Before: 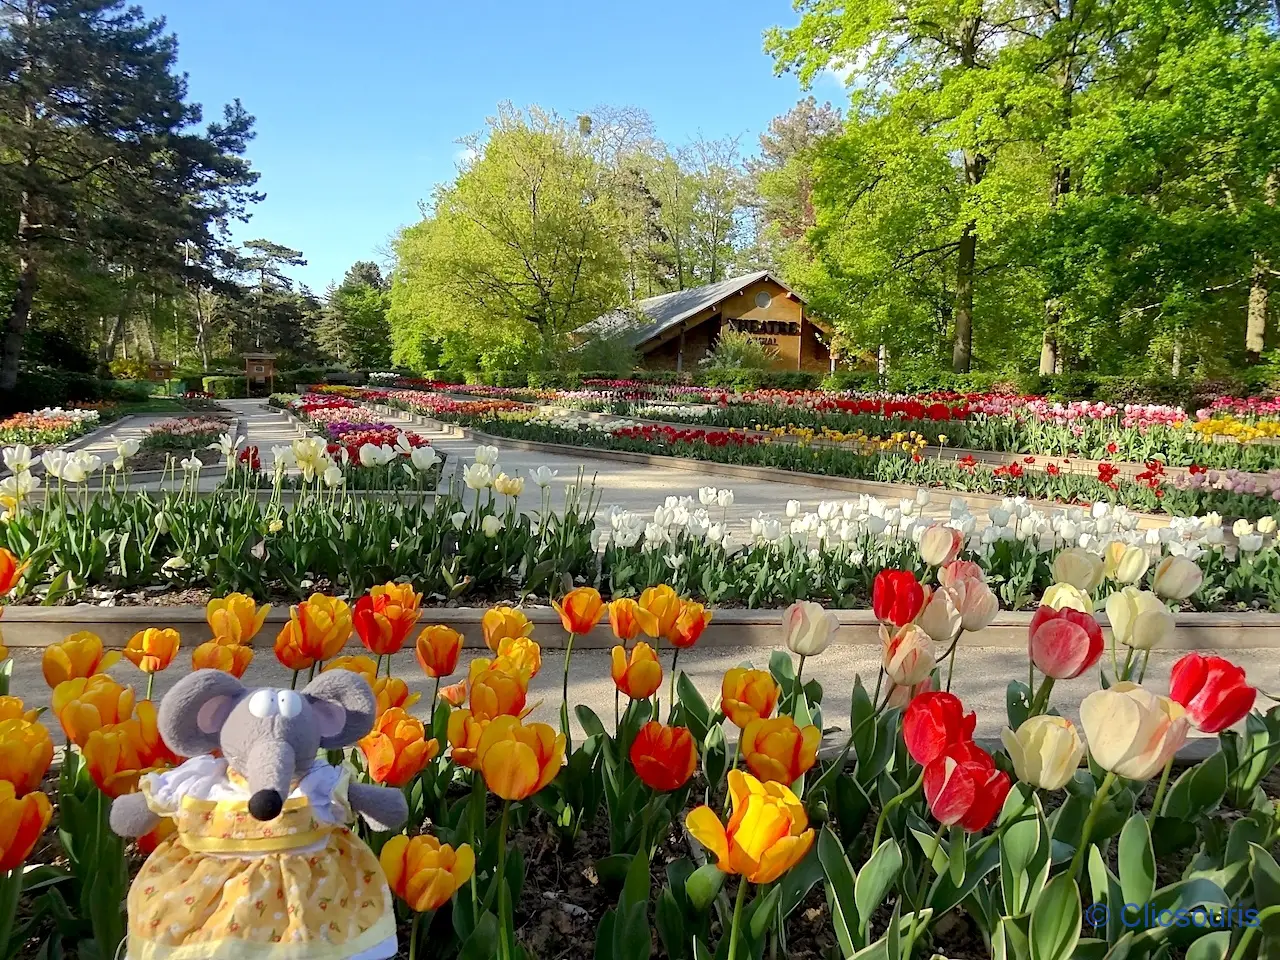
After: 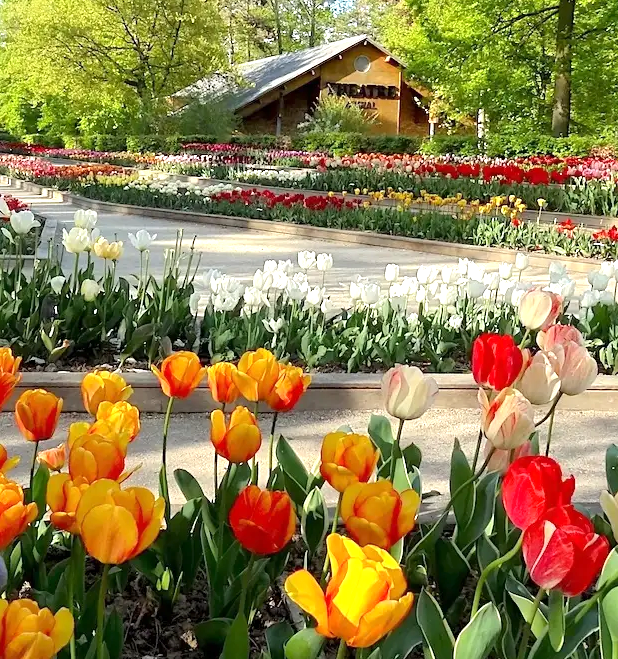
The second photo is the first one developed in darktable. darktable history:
exposure: exposure 0.6 EV, compensate highlight preservation false
crop: left 31.379%, top 24.658%, right 20.326%, bottom 6.628%
